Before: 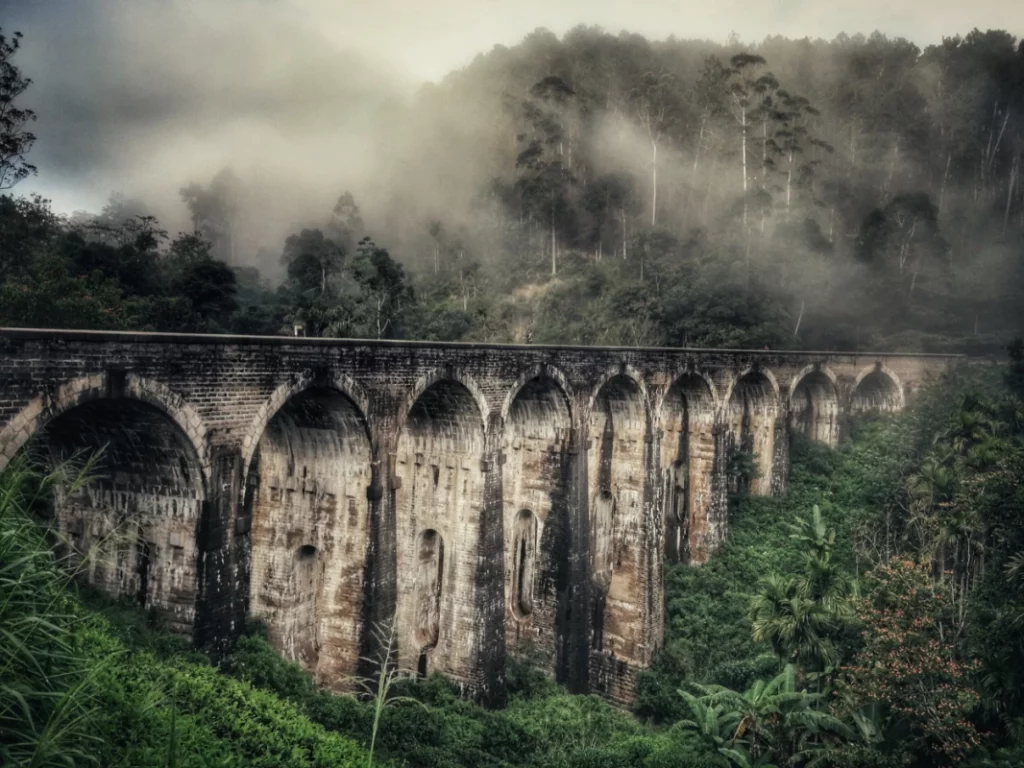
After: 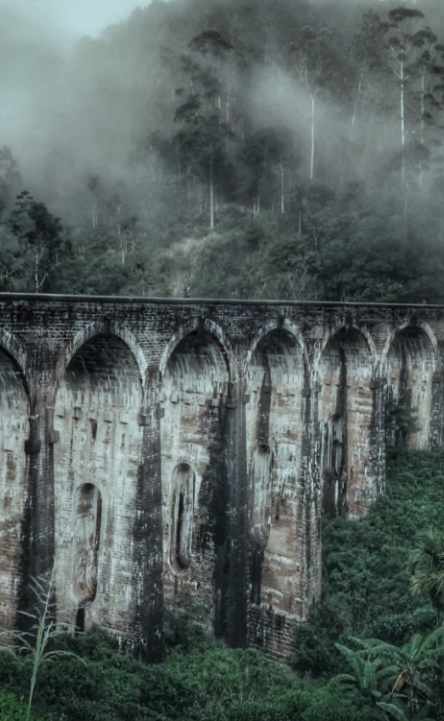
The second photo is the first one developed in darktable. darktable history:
color correction: highlights a* -12.64, highlights b* -18.1, saturation 0.7
crop: left 33.452%, top 6.025%, right 23.155%
color zones: curves: ch0 [(0.25, 0.5) (0.347, 0.092) (0.75, 0.5)]; ch1 [(0.25, 0.5) (0.33, 0.51) (0.75, 0.5)]
